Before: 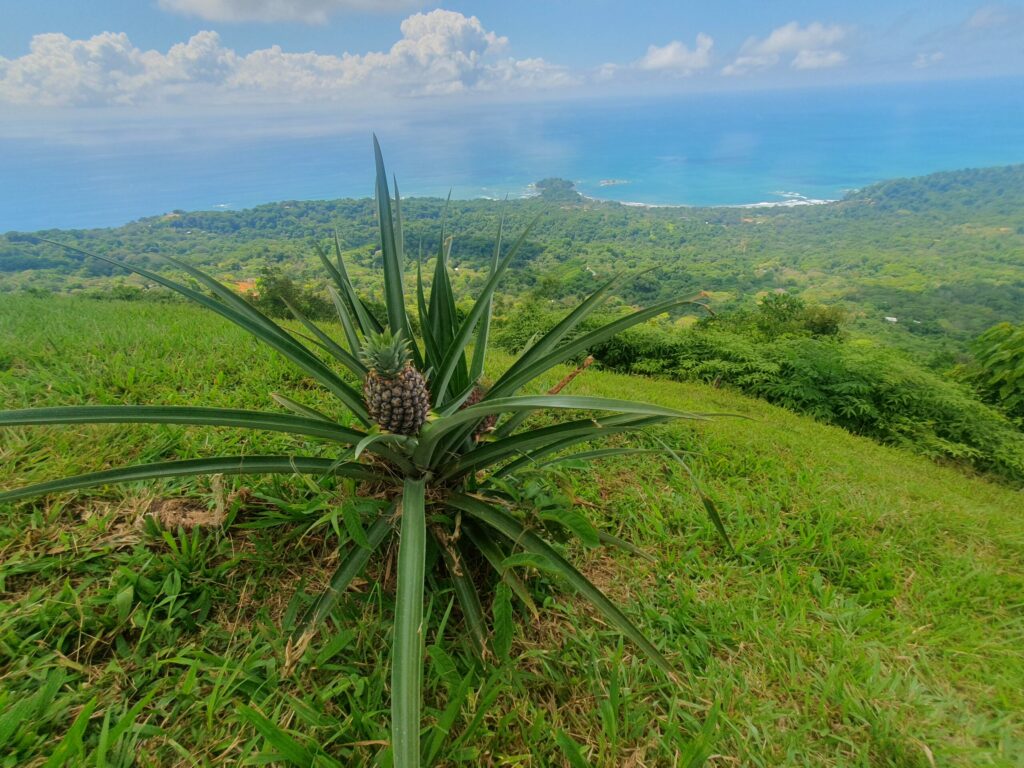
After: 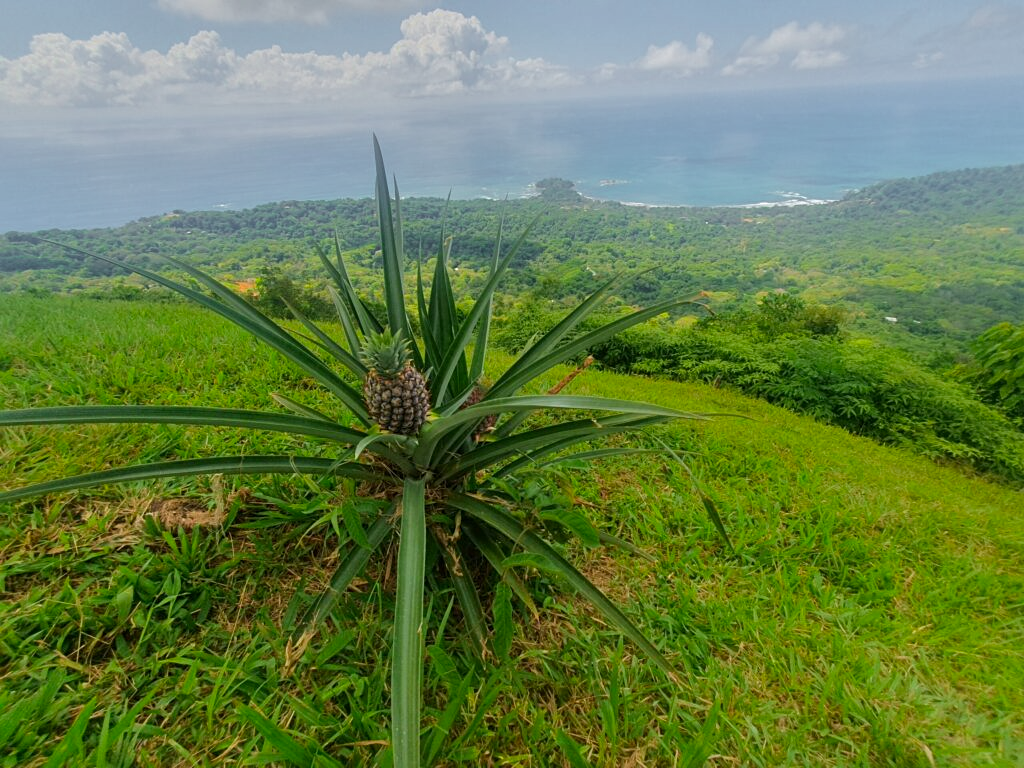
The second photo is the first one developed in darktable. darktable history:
color zones: curves: ch1 [(0.25, 0.61) (0.75, 0.248)]
sharpen: amount 0.209
